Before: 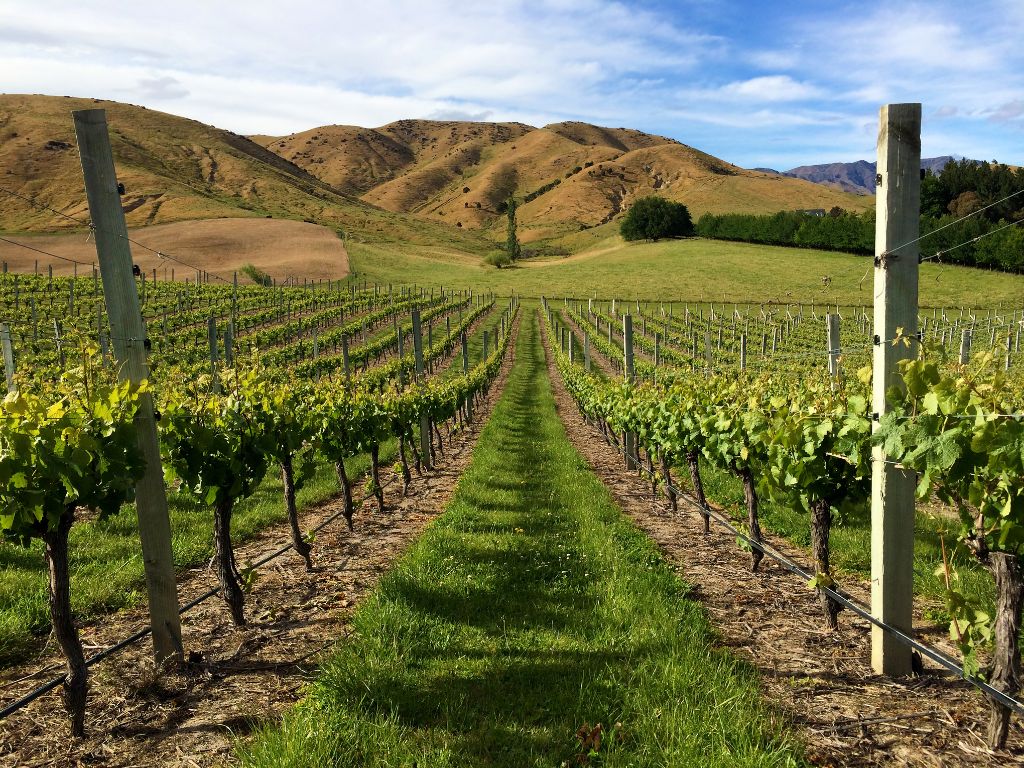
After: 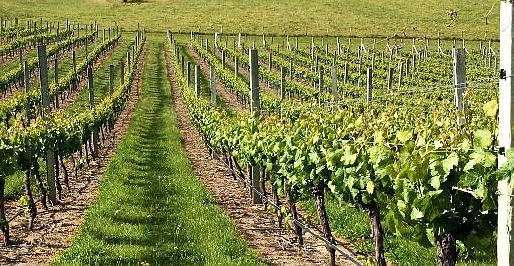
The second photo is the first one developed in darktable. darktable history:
sharpen: radius 0.969, amount 0.604
crop: left 36.607%, top 34.735%, right 13.146%, bottom 30.611%
color calibration: illuminant as shot in camera, x 0.358, y 0.373, temperature 4628.91 K
base curve: curves: ch0 [(0, 0) (0.688, 0.865) (1, 1)], preserve colors none
grain: coarseness 8.68 ISO, strength 31.94%
